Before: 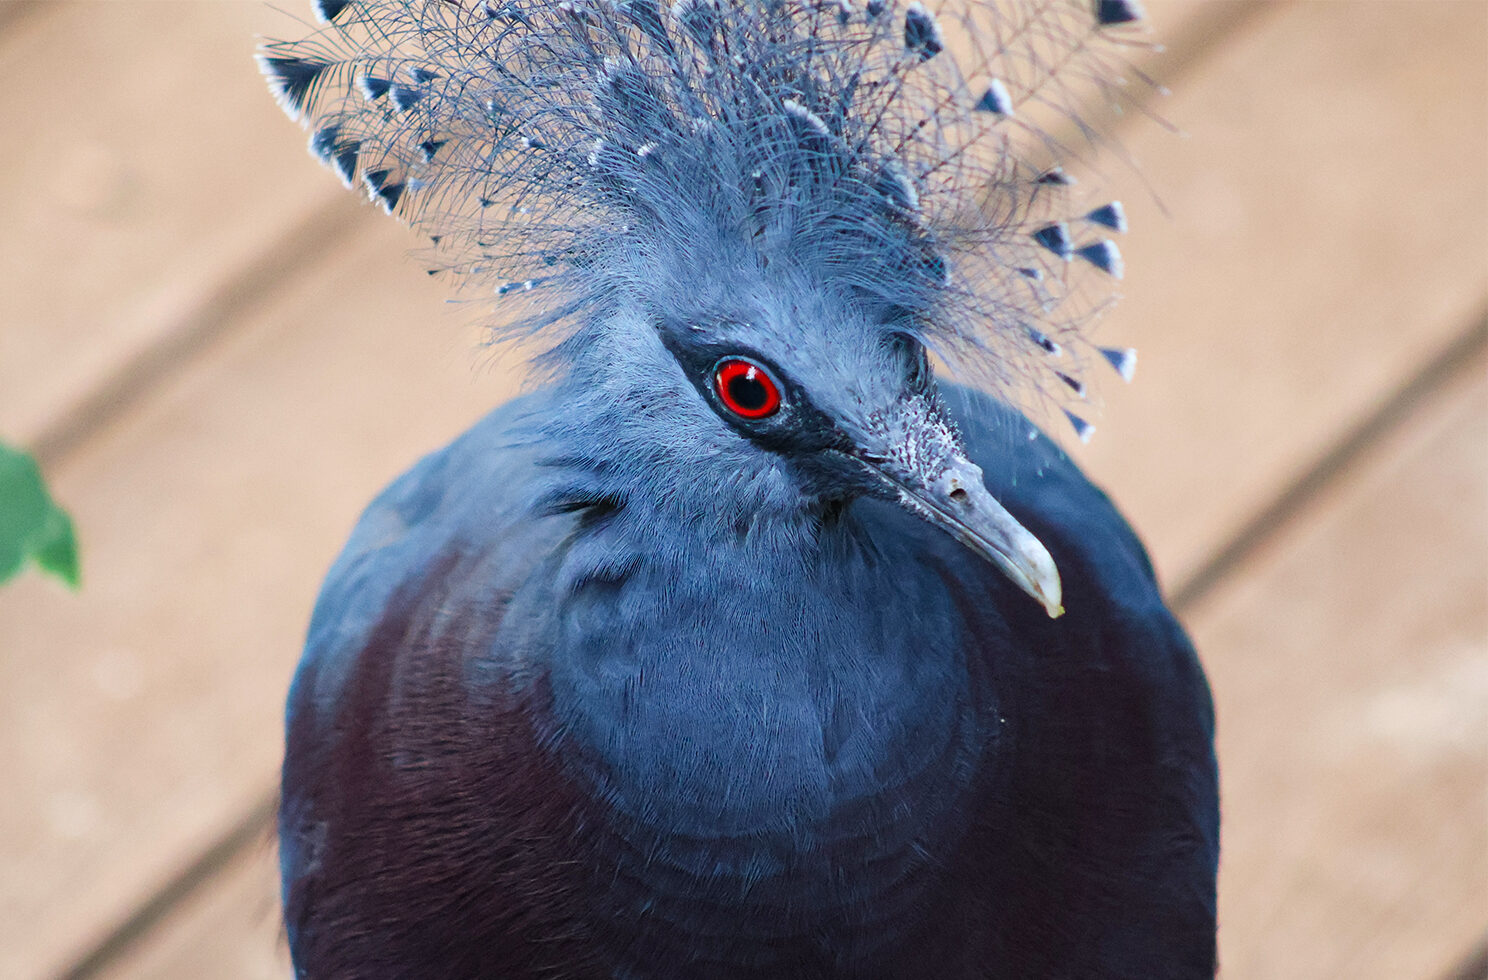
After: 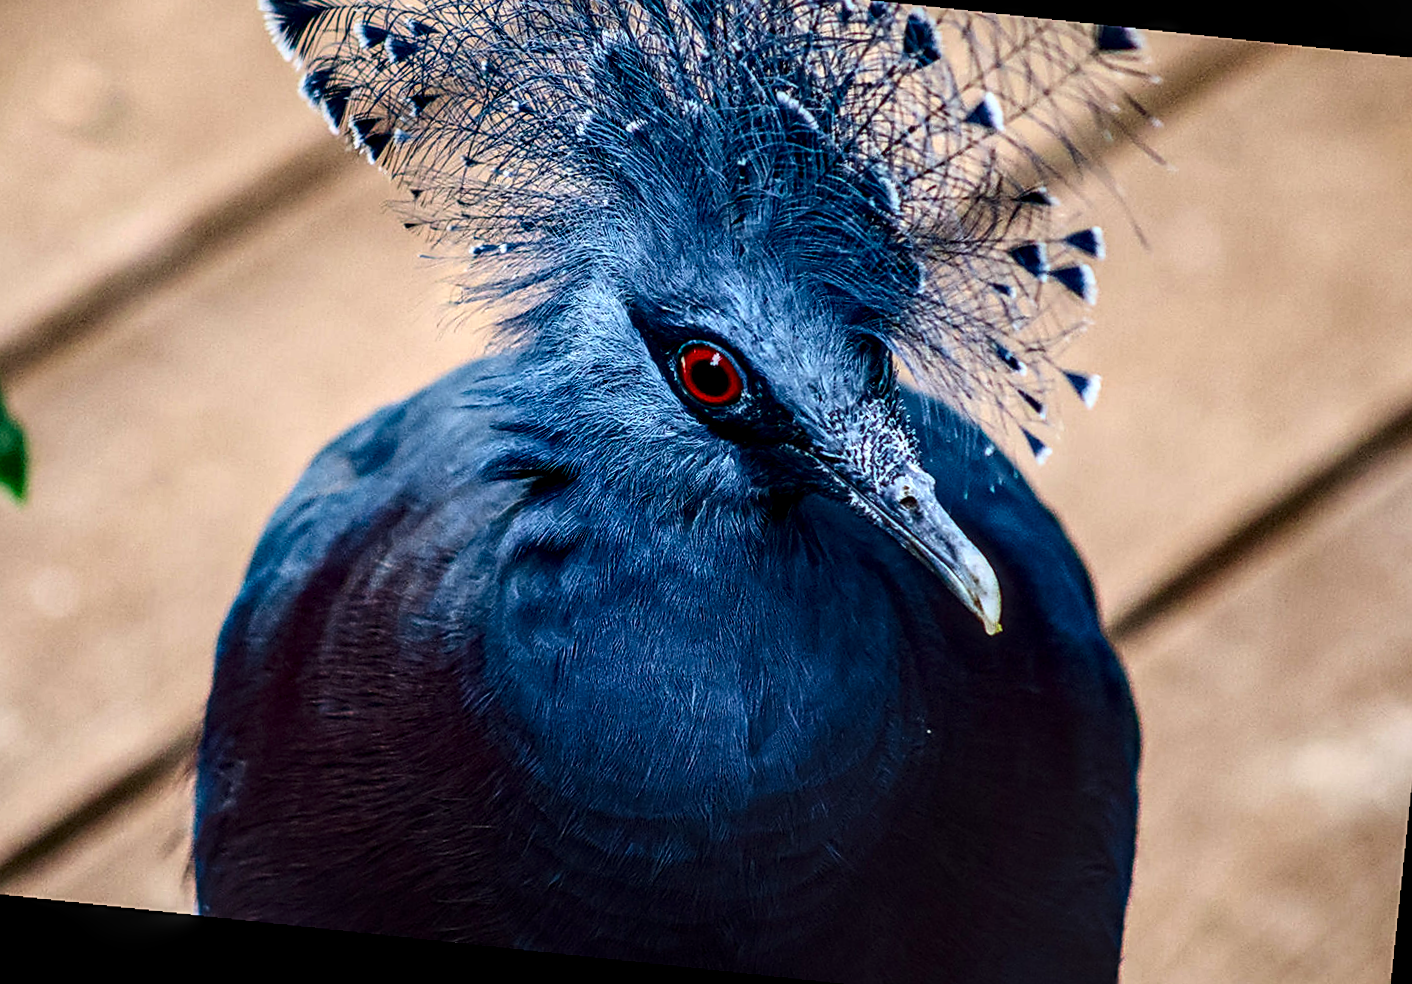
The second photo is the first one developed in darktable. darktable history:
white balance: emerald 1
rotate and perspective: rotation 4.1°, automatic cropping off
color balance rgb: perceptual saturation grading › global saturation 30%, global vibrance 20%
contrast brightness saturation: contrast 0.4, brightness 0.1, saturation 0.21
crop and rotate: angle -1.96°, left 3.097%, top 4.154%, right 1.586%, bottom 0.529%
exposure: black level correction -0.016, exposure -1.018 EV, compensate highlight preservation false
sharpen: on, module defaults
local contrast: highlights 20%, detail 197%
